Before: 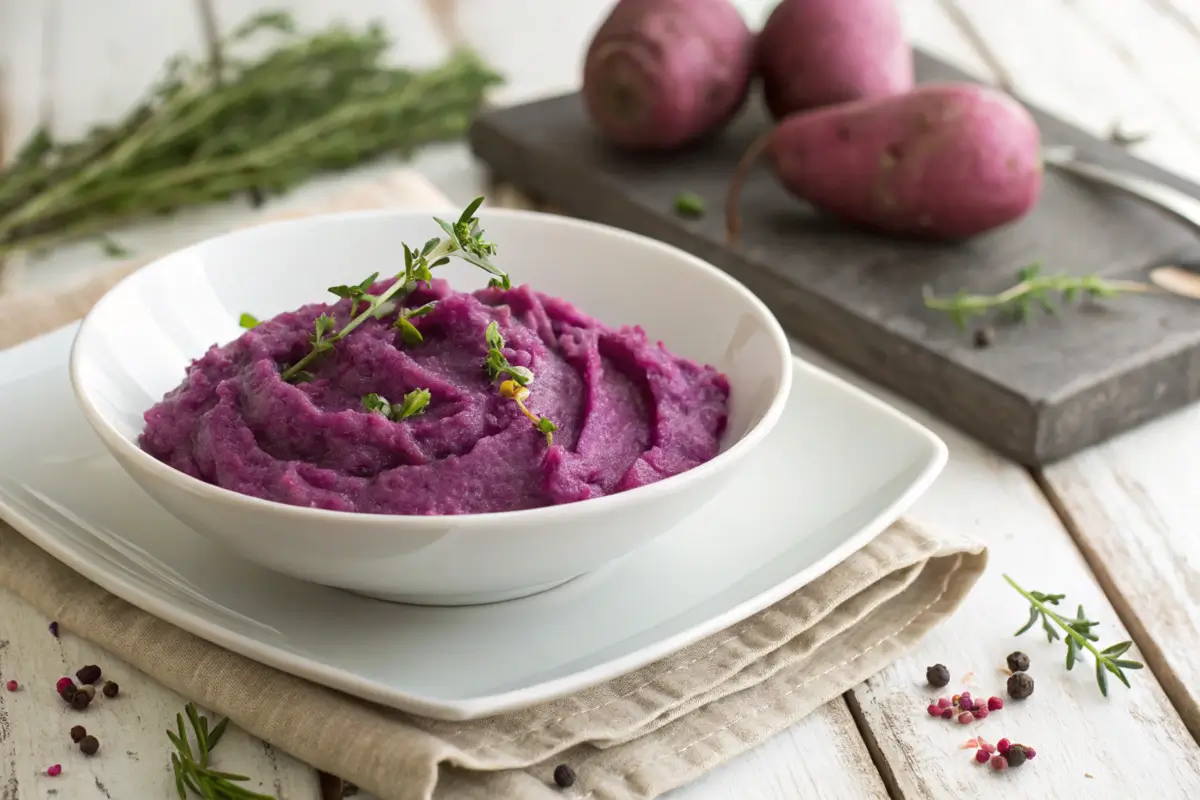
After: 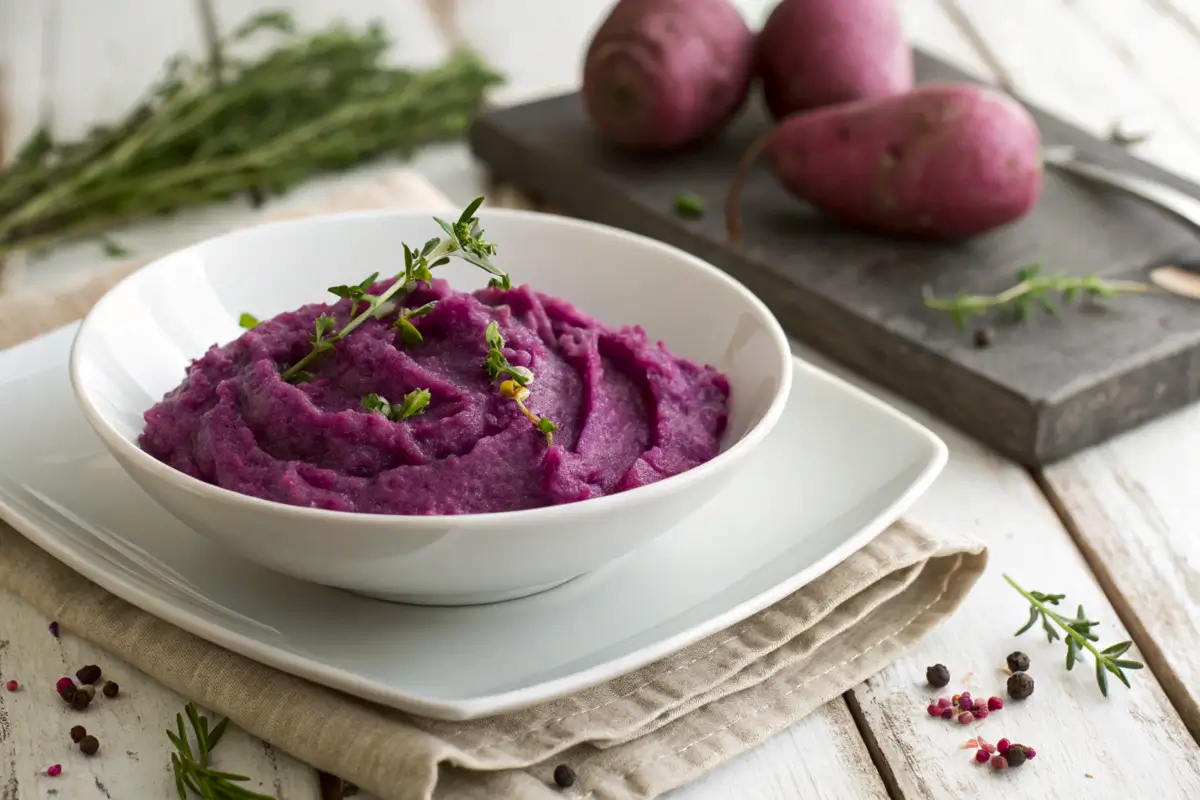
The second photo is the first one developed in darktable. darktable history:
white balance: emerald 1
contrast brightness saturation: brightness -0.09
